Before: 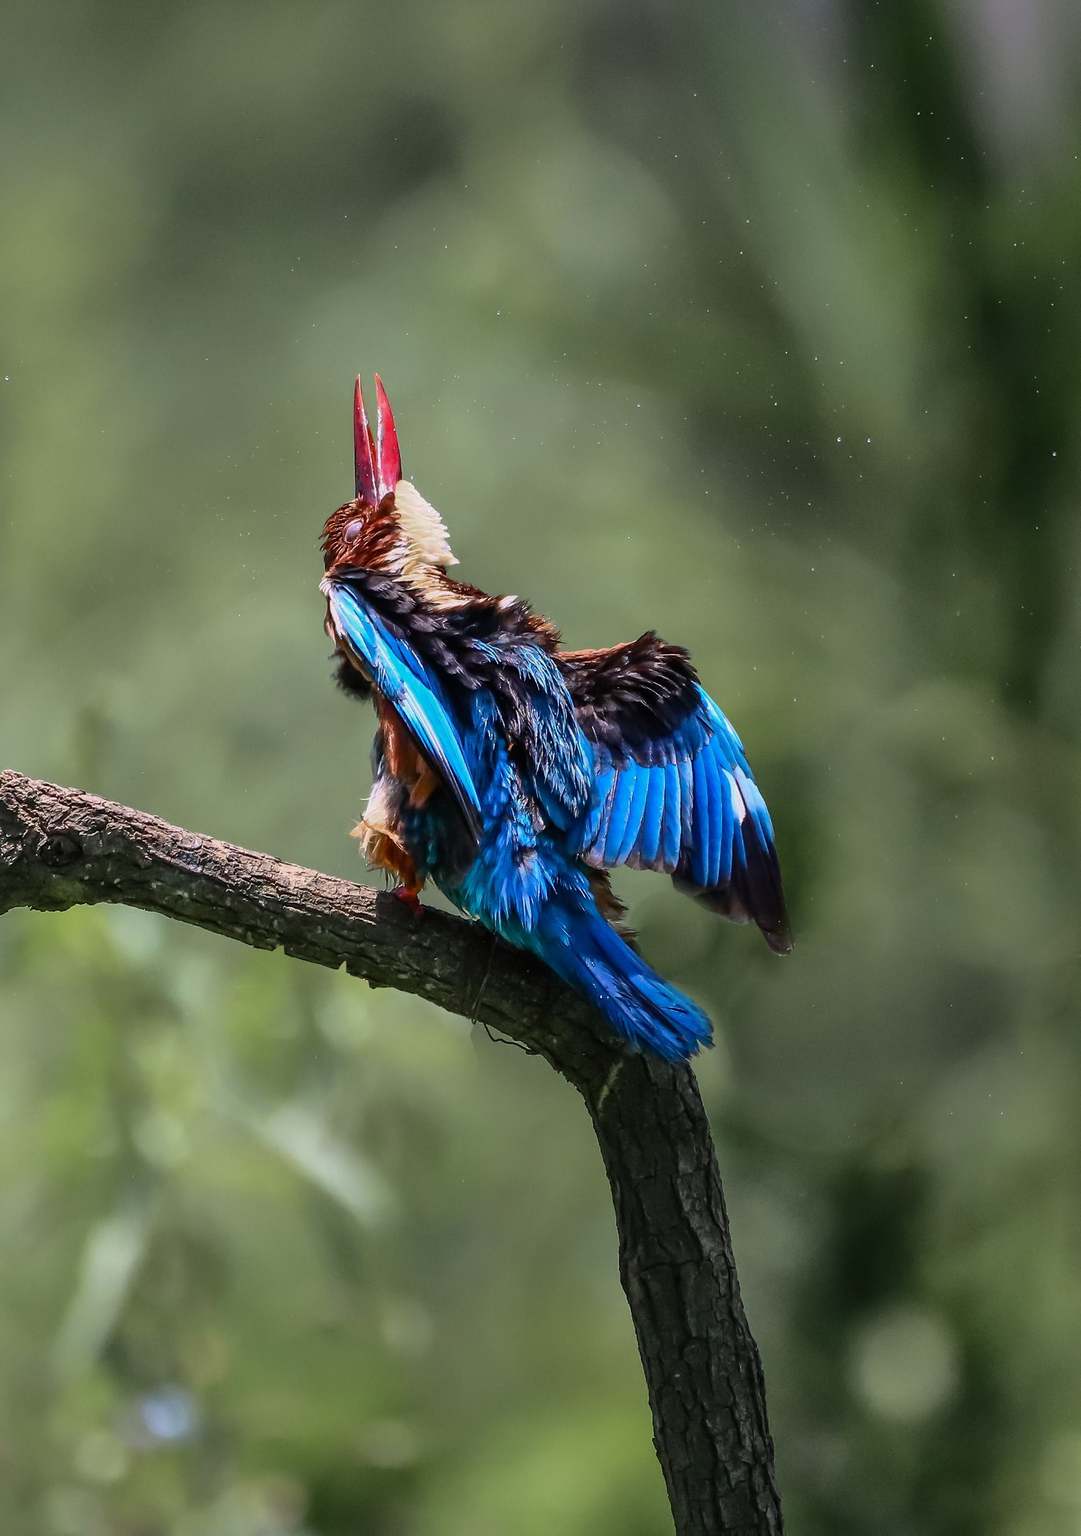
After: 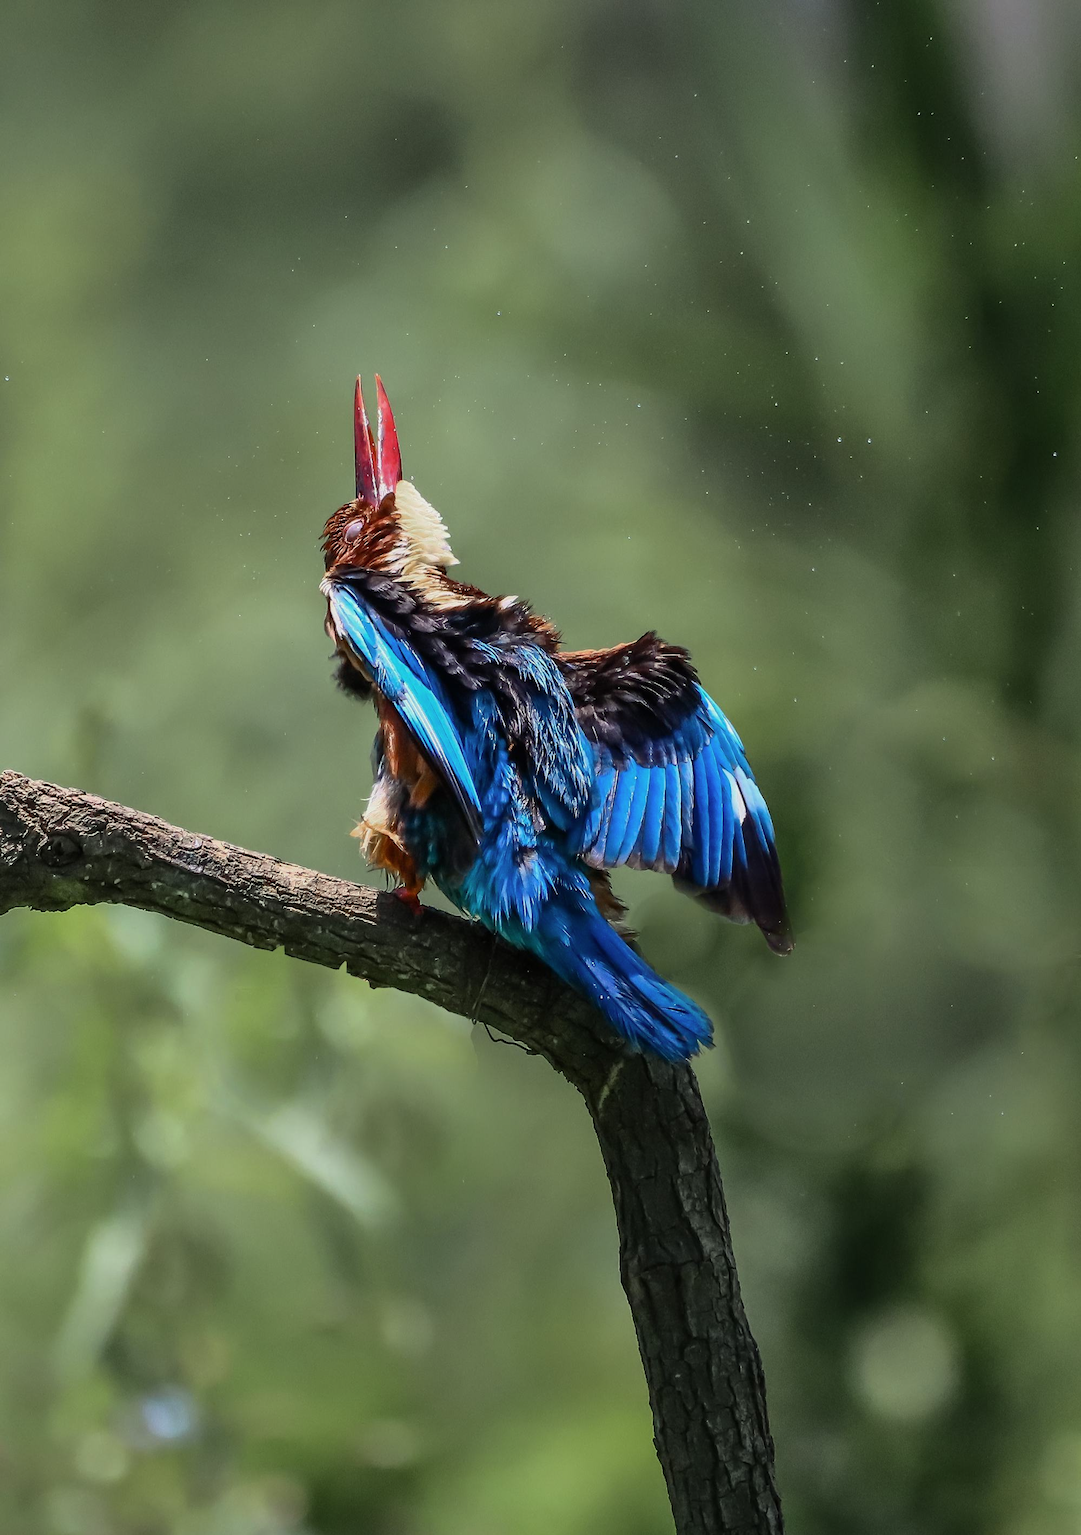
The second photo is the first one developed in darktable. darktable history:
color correction: highlights a* -4.77, highlights b* 5.05, saturation 0.946
